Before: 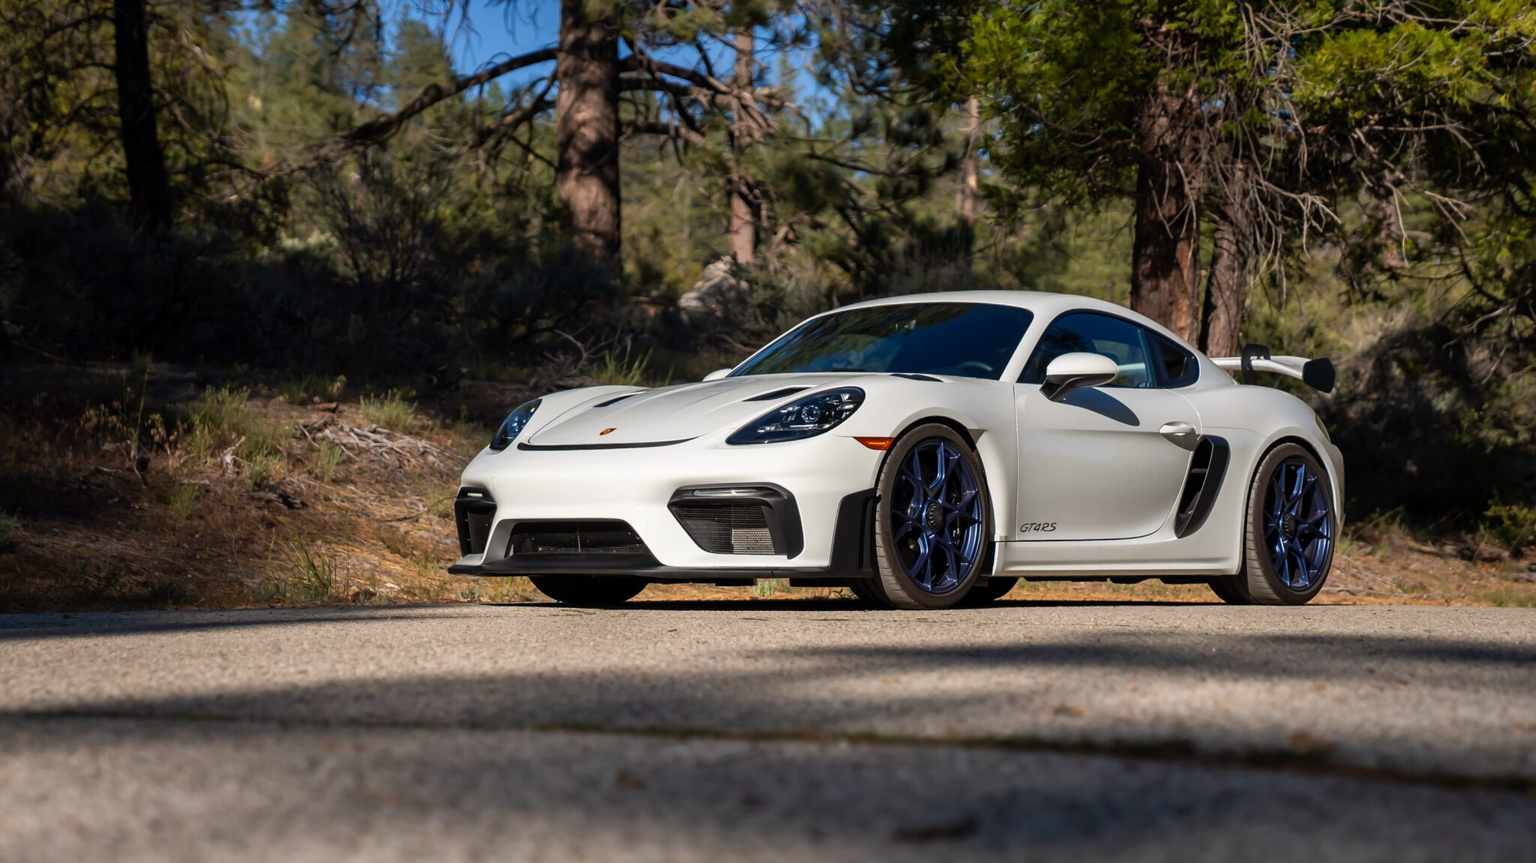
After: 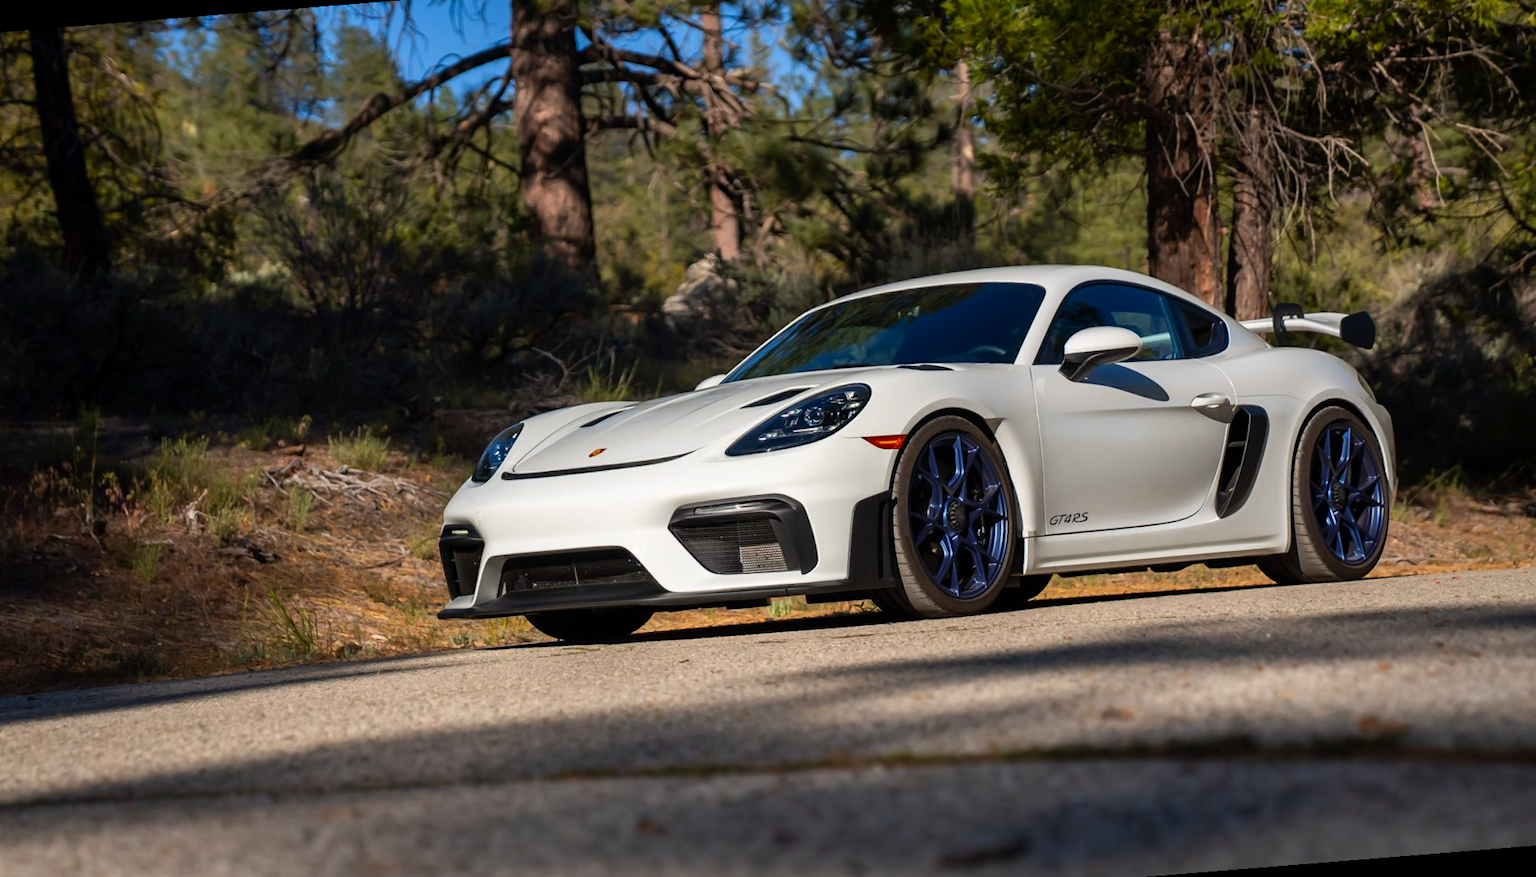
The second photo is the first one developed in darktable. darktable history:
contrast brightness saturation: contrast 0.04, saturation 0.16
rotate and perspective: rotation -4.57°, crop left 0.054, crop right 0.944, crop top 0.087, crop bottom 0.914
